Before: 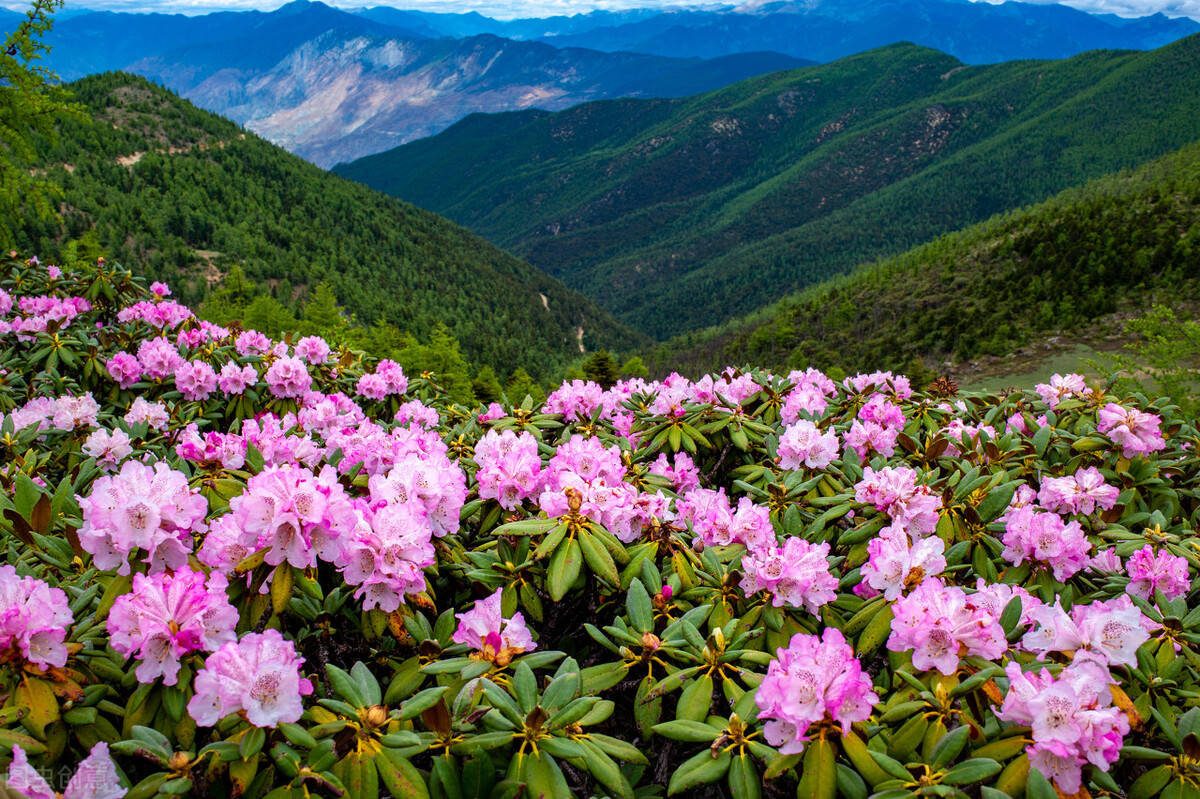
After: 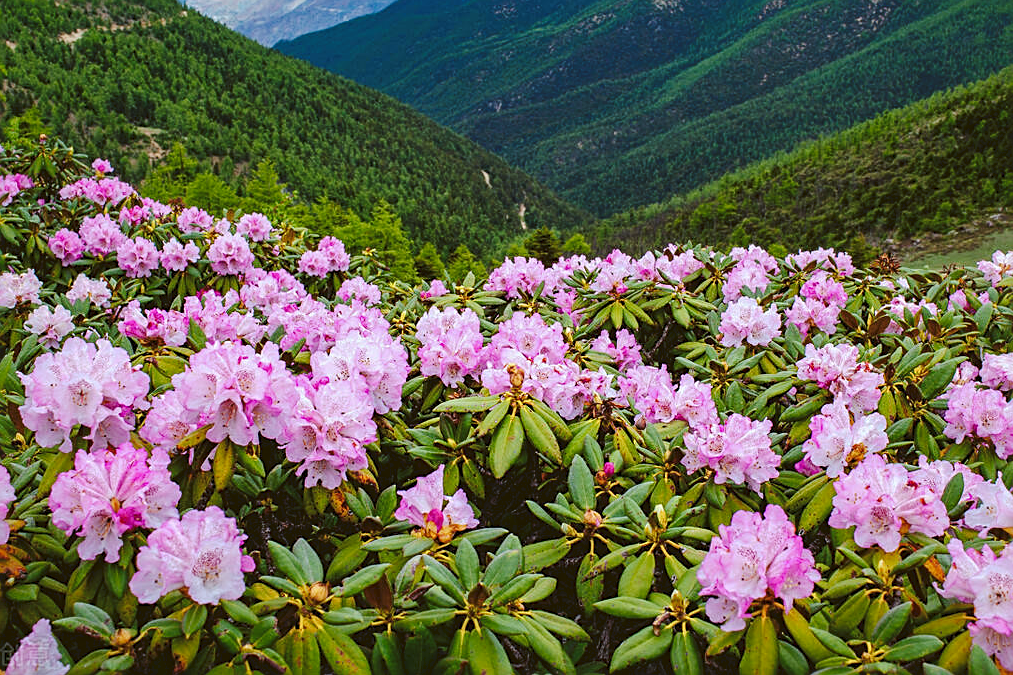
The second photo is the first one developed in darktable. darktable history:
tone curve: curves: ch0 [(0, 0) (0.003, 0.054) (0.011, 0.058) (0.025, 0.069) (0.044, 0.087) (0.069, 0.1) (0.1, 0.123) (0.136, 0.152) (0.177, 0.183) (0.224, 0.234) (0.277, 0.291) (0.335, 0.367) (0.399, 0.441) (0.468, 0.524) (0.543, 0.6) (0.623, 0.673) (0.709, 0.744) (0.801, 0.812) (0.898, 0.89) (1, 1)], preserve colors none
white balance: red 0.988, blue 1.017
sharpen: on, module defaults
crop and rotate: left 4.842%, top 15.51%, right 10.668%
color balance: lift [1.004, 1.002, 1.002, 0.998], gamma [1, 1.007, 1.002, 0.993], gain [1, 0.977, 1.013, 1.023], contrast -3.64%
